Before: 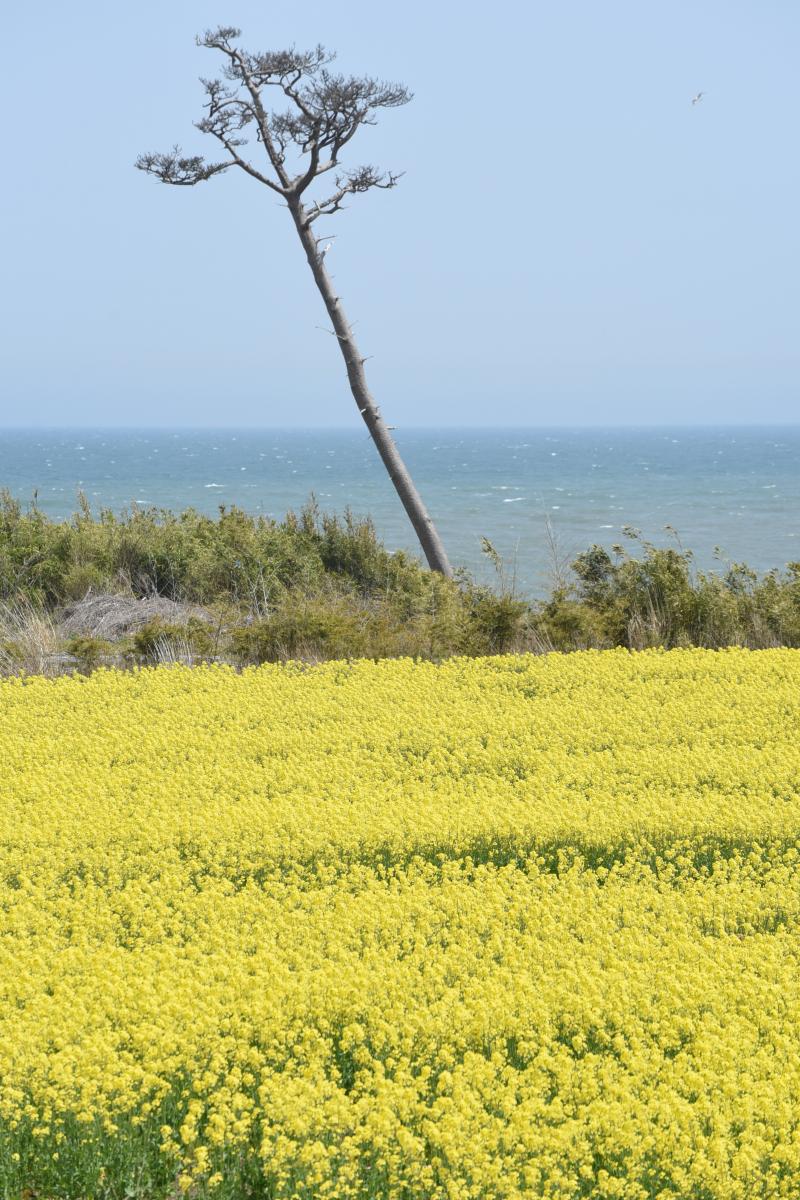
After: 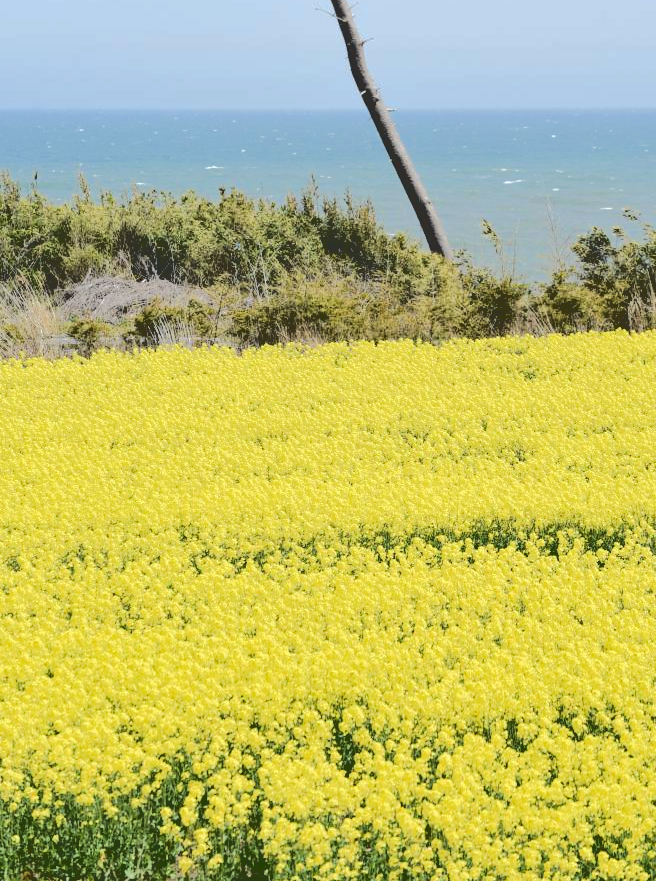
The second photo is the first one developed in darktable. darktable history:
haze removal: adaptive false
crop: top 26.531%, right 17.959%
base curve: curves: ch0 [(0.065, 0.026) (0.236, 0.358) (0.53, 0.546) (0.777, 0.841) (0.924, 0.992)], preserve colors average RGB
